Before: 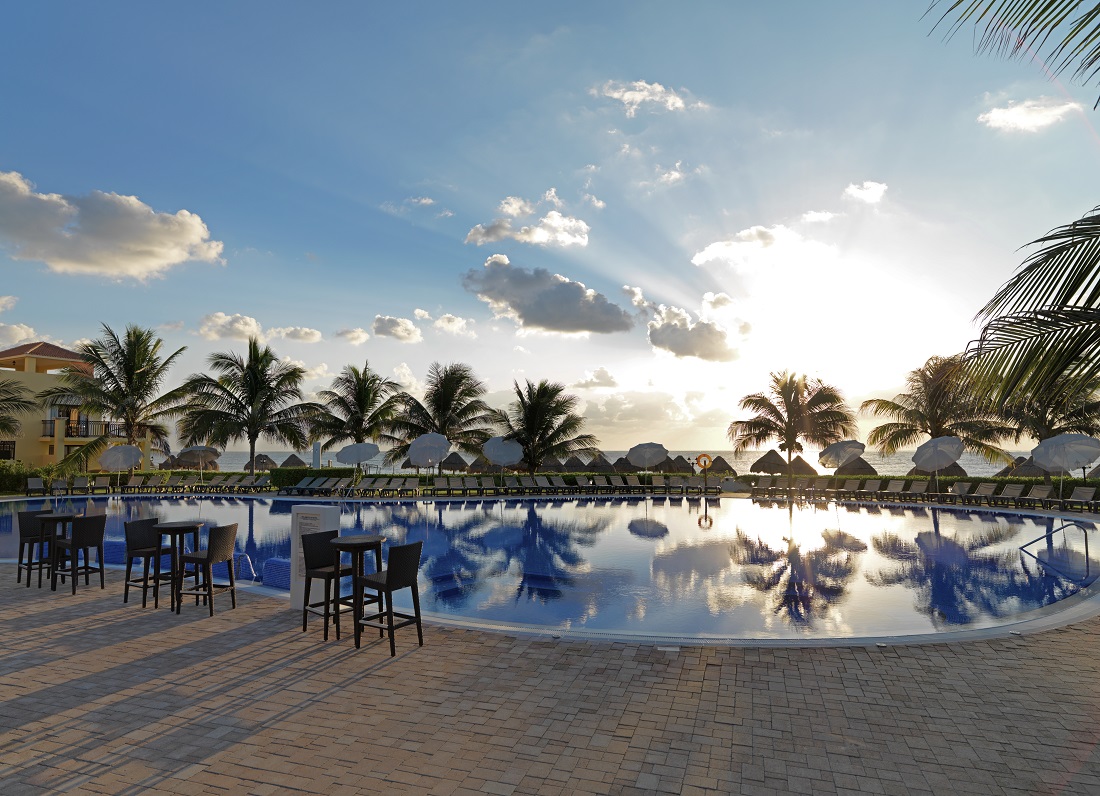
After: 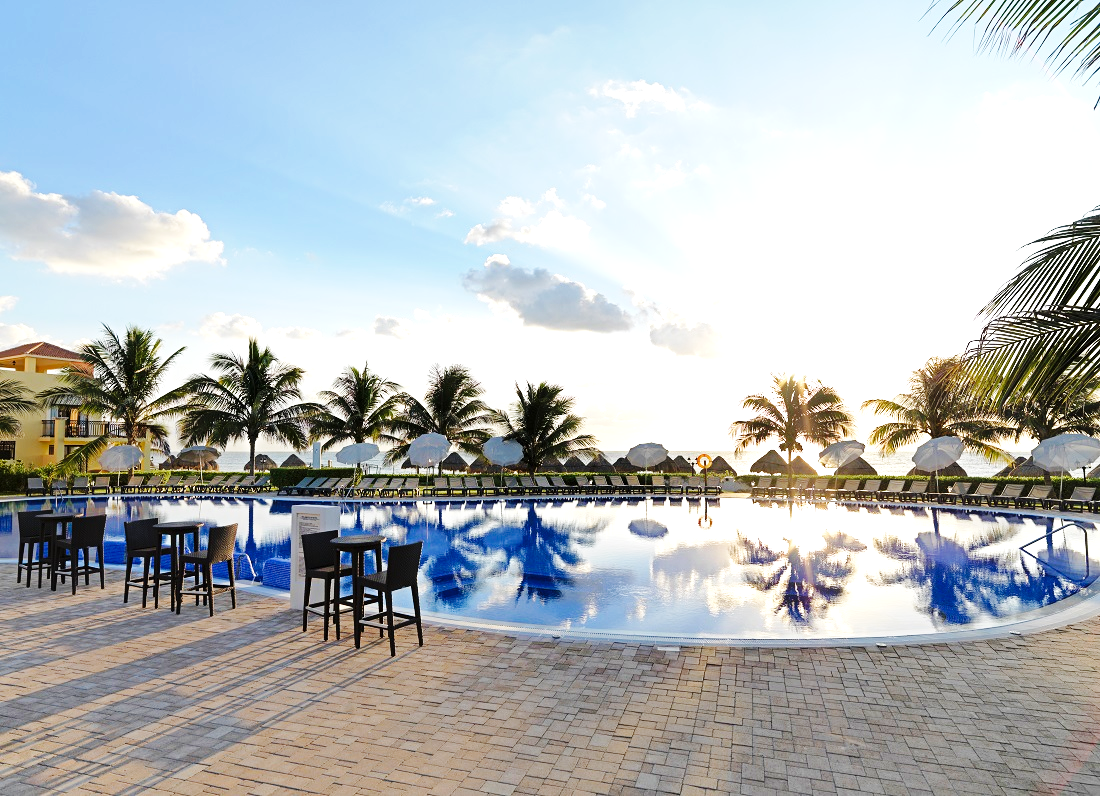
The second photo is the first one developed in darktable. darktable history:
base curve: curves: ch0 [(0, 0) (0.036, 0.025) (0.121, 0.166) (0.206, 0.329) (0.605, 0.79) (1, 1)], preserve colors none
exposure: black level correction 0.001, exposure 0.954 EV, compensate highlight preservation false
